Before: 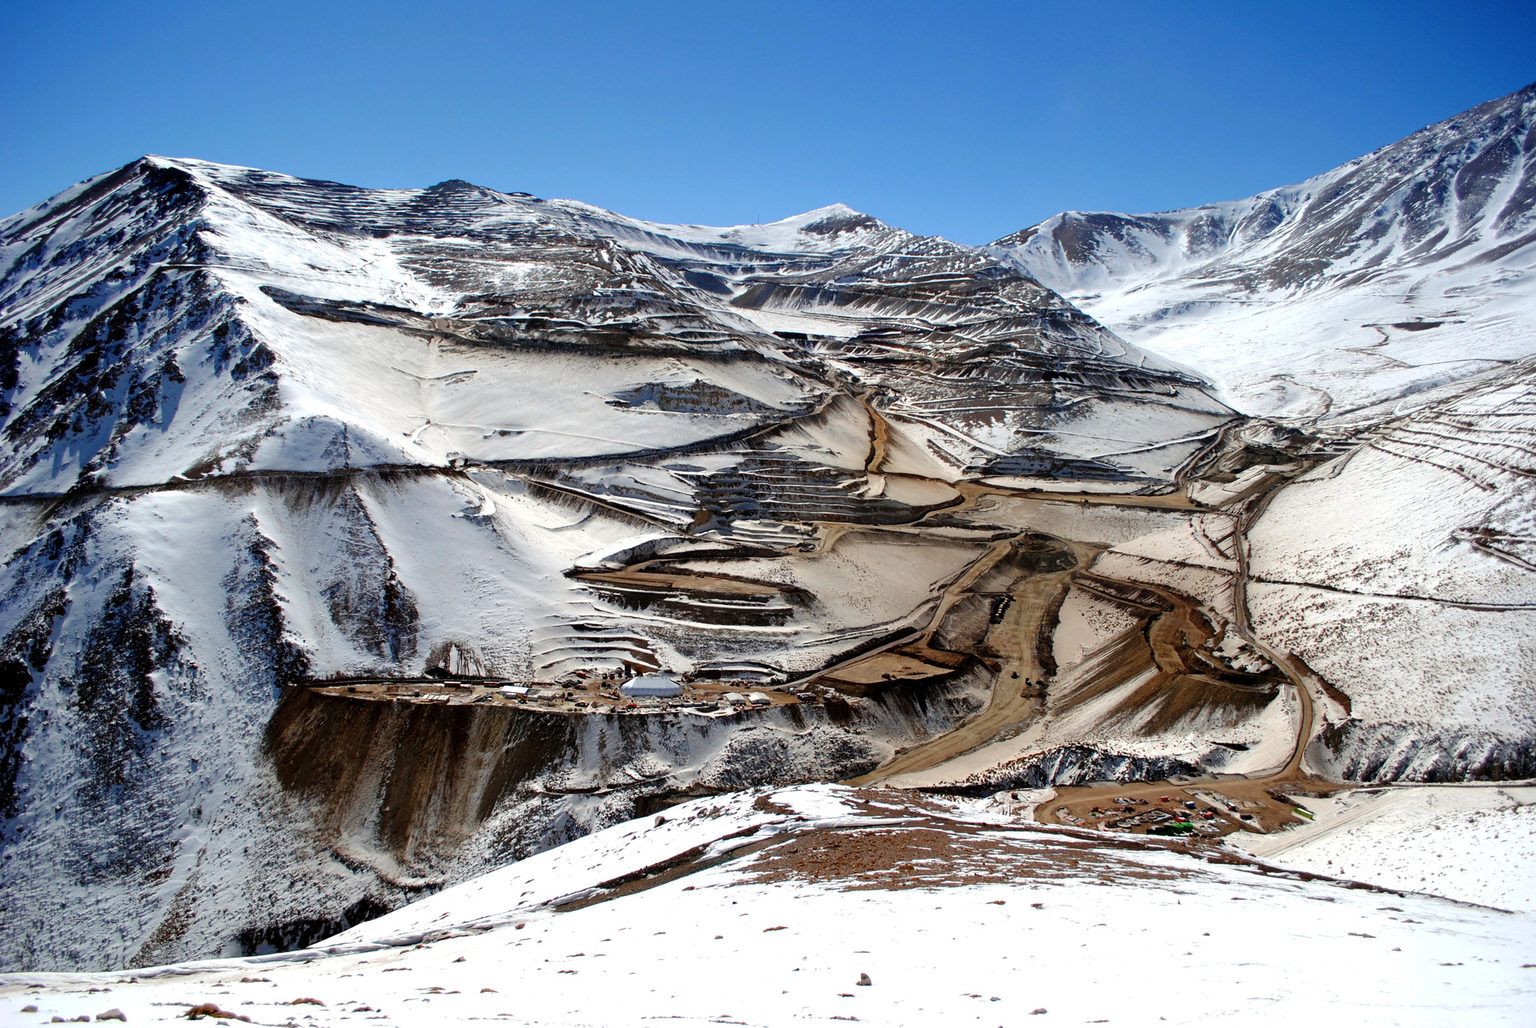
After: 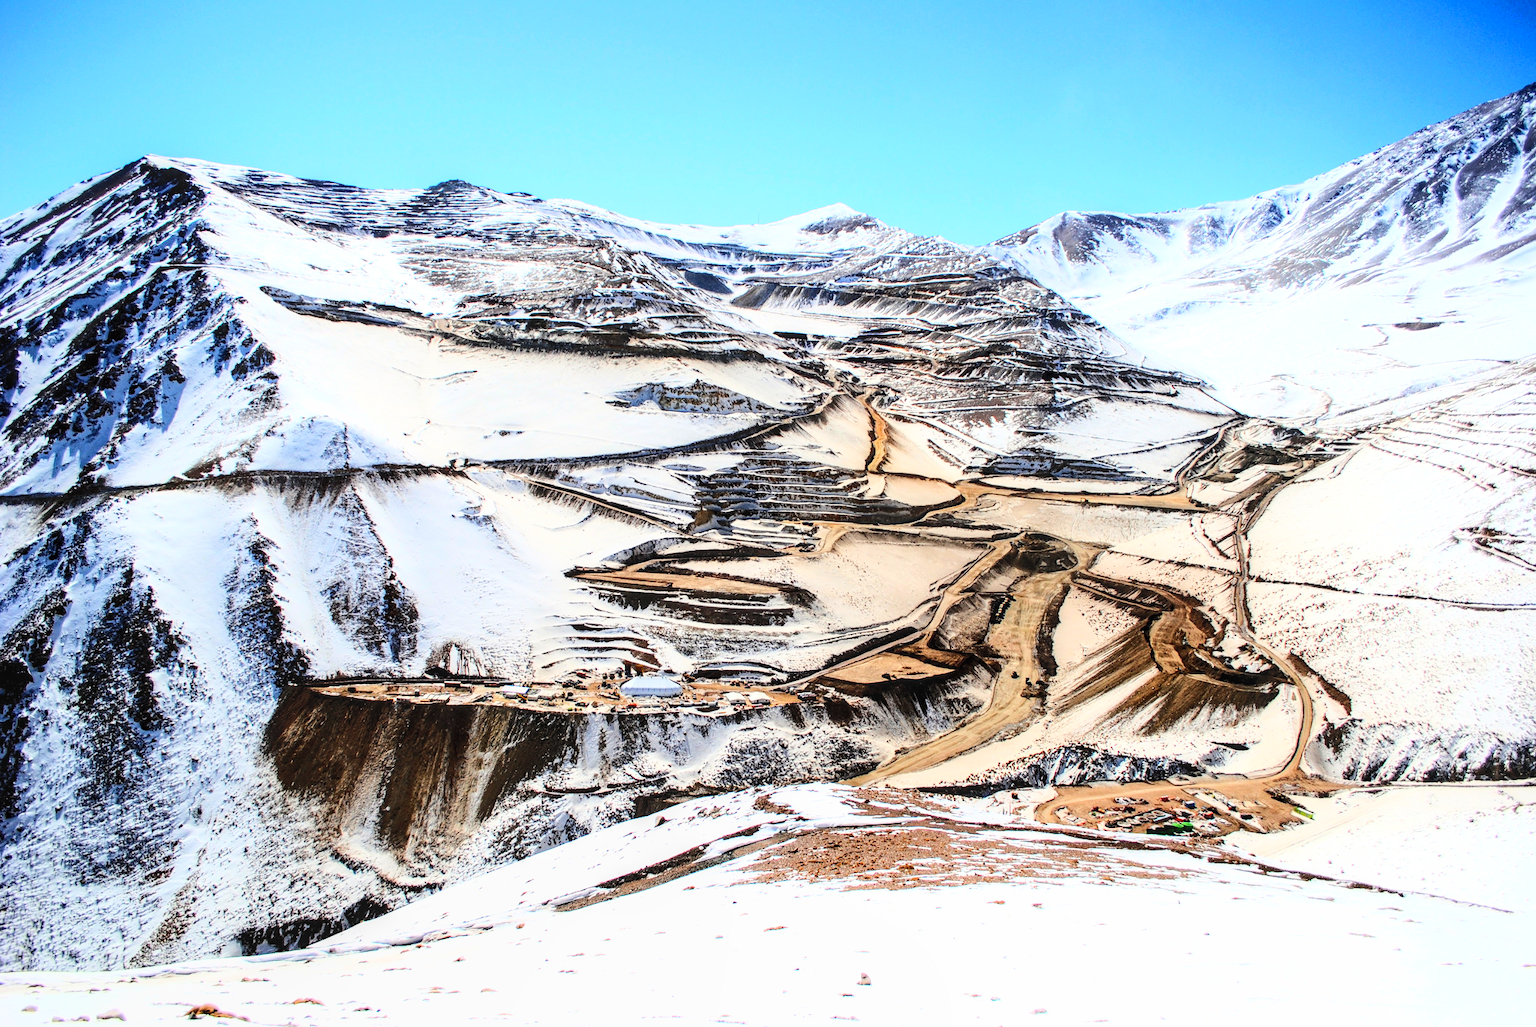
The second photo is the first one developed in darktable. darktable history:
local contrast: on, module defaults
contrast brightness saturation: contrast 0.2, brightness 0.15, saturation 0.14
base curve: curves: ch0 [(0, 0) (0.032, 0.037) (0.105, 0.228) (0.435, 0.76) (0.856, 0.983) (1, 1)]
tone equalizer: on, module defaults
shadows and highlights: shadows -70, highlights 35, soften with gaussian
